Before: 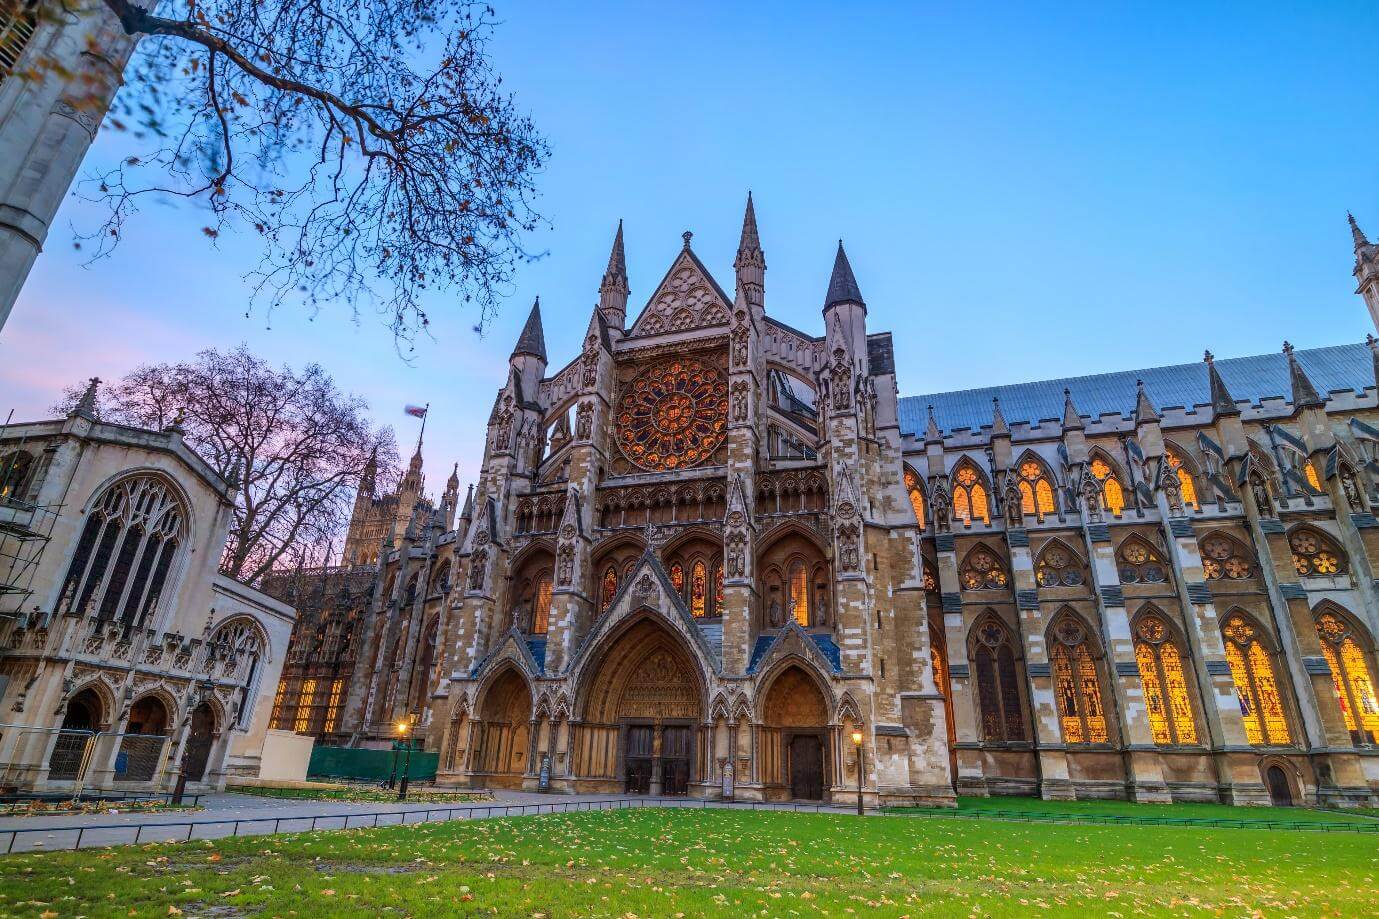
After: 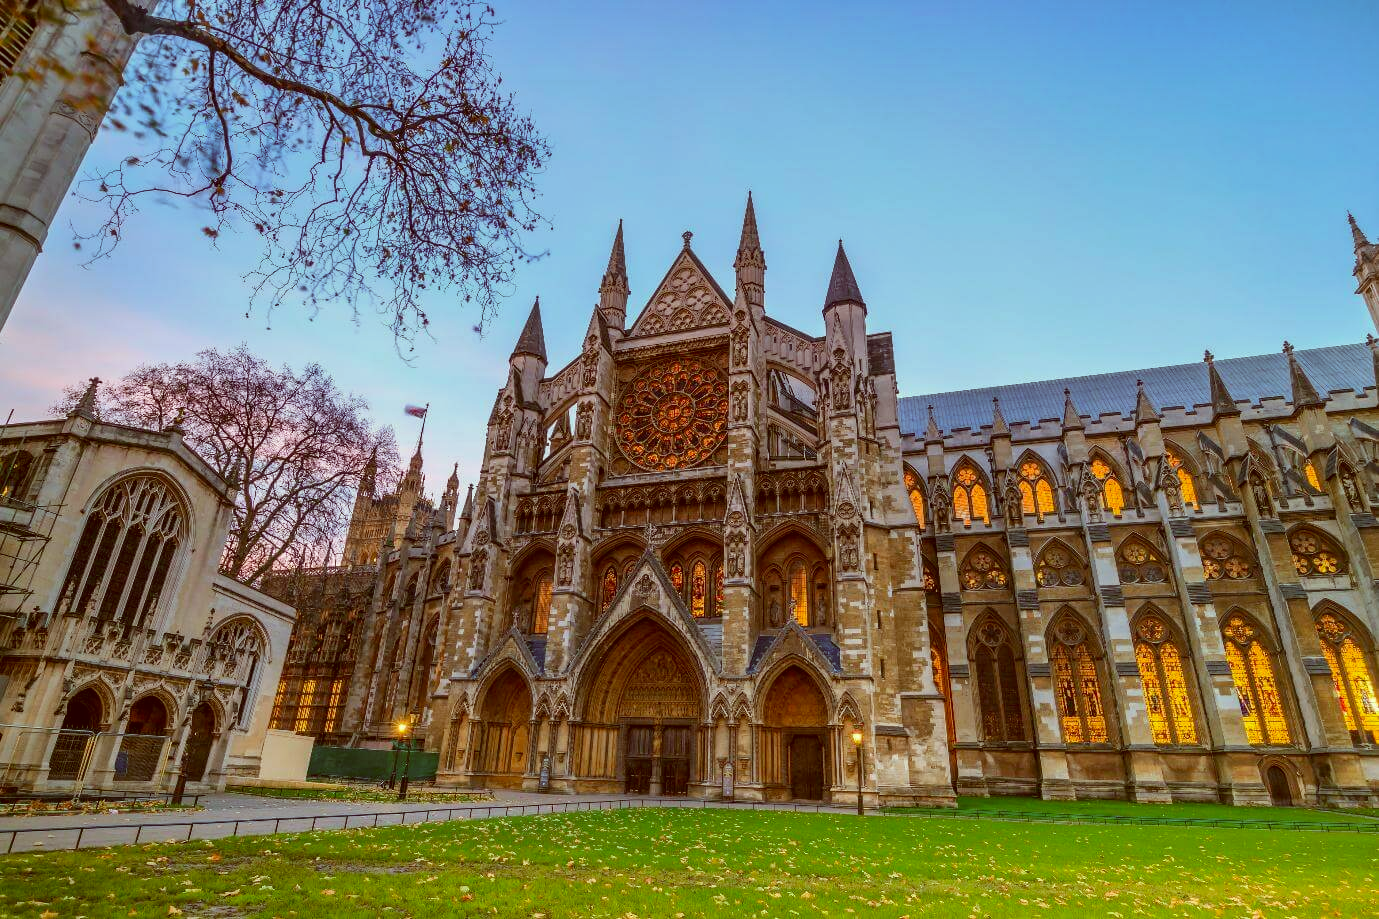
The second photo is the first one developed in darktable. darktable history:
color correction: highlights a* -6.16, highlights b* 9.19, shadows a* 10.84, shadows b* 23.36
shadows and highlights: shadows 34.18, highlights -34.93, soften with gaussian
